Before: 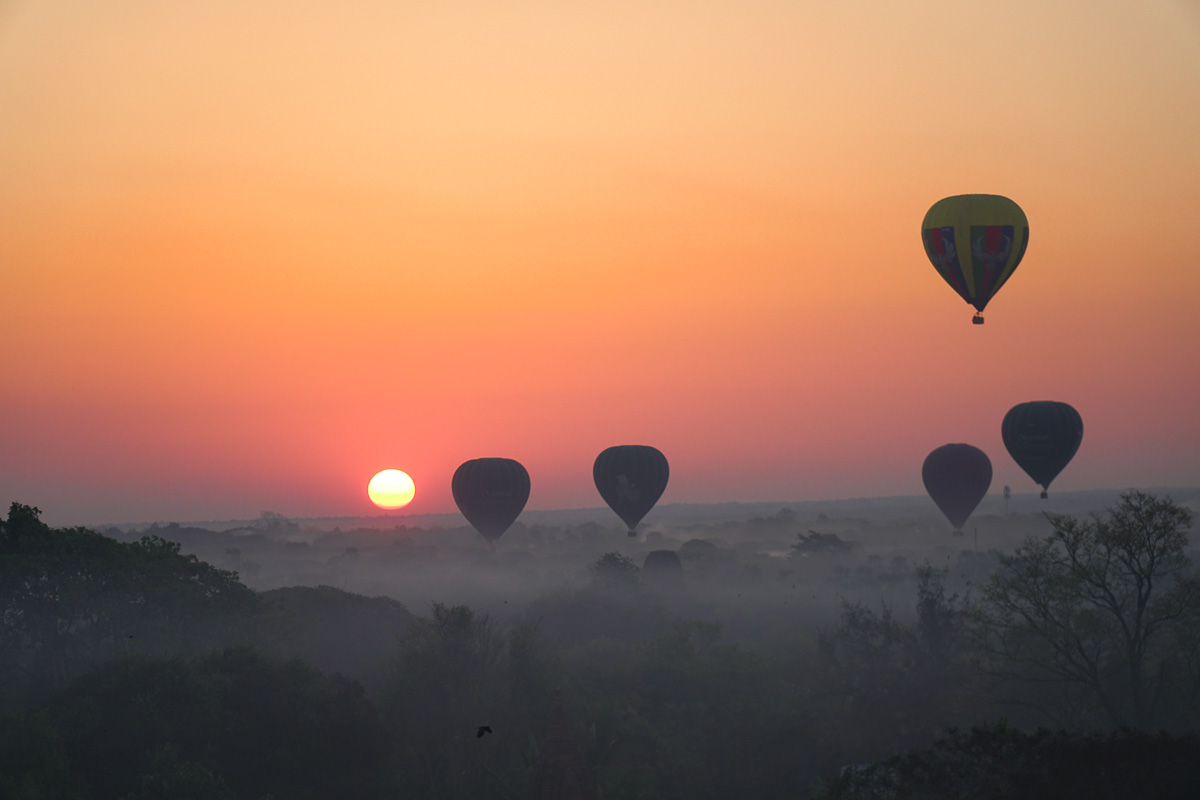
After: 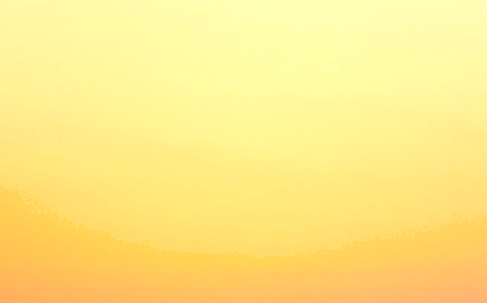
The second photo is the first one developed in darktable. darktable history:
tone curve: curves: ch0 [(0, 0) (0.23, 0.205) (0.486, 0.52) (0.822, 0.825) (0.994, 0.955)]; ch1 [(0, 0) (0.226, 0.261) (0.379, 0.442) (0.469, 0.472) (0.495, 0.495) (0.514, 0.504) (0.561, 0.568) (0.59, 0.612) (1, 1)]; ch2 [(0, 0) (0.269, 0.299) (0.459, 0.441) (0.498, 0.499) (0.523, 0.52) (0.586, 0.569) (0.635, 0.617) (0.659, 0.681) (0.718, 0.764) (1, 1)], color space Lab, independent channels, preserve colors none
exposure: black level correction 0, exposure 1.2 EV, compensate highlight preservation false
crop: left 15.452%, top 5.459%, right 43.956%, bottom 56.62%
shadows and highlights: shadows 37.27, highlights -28.18, soften with gaussian
